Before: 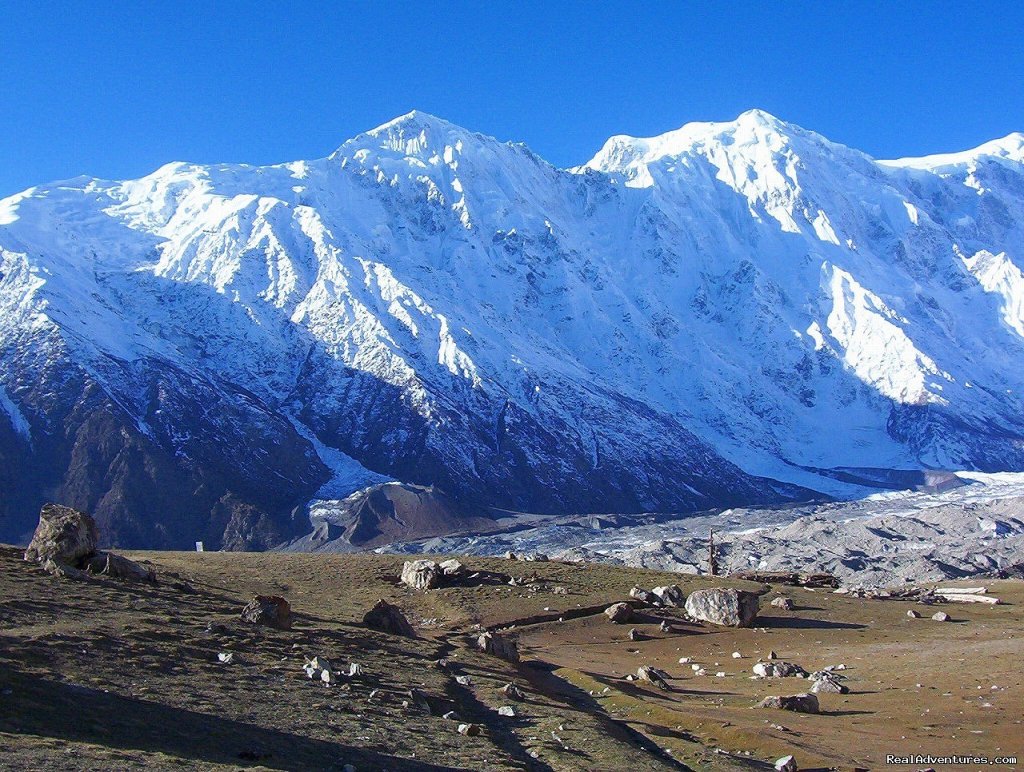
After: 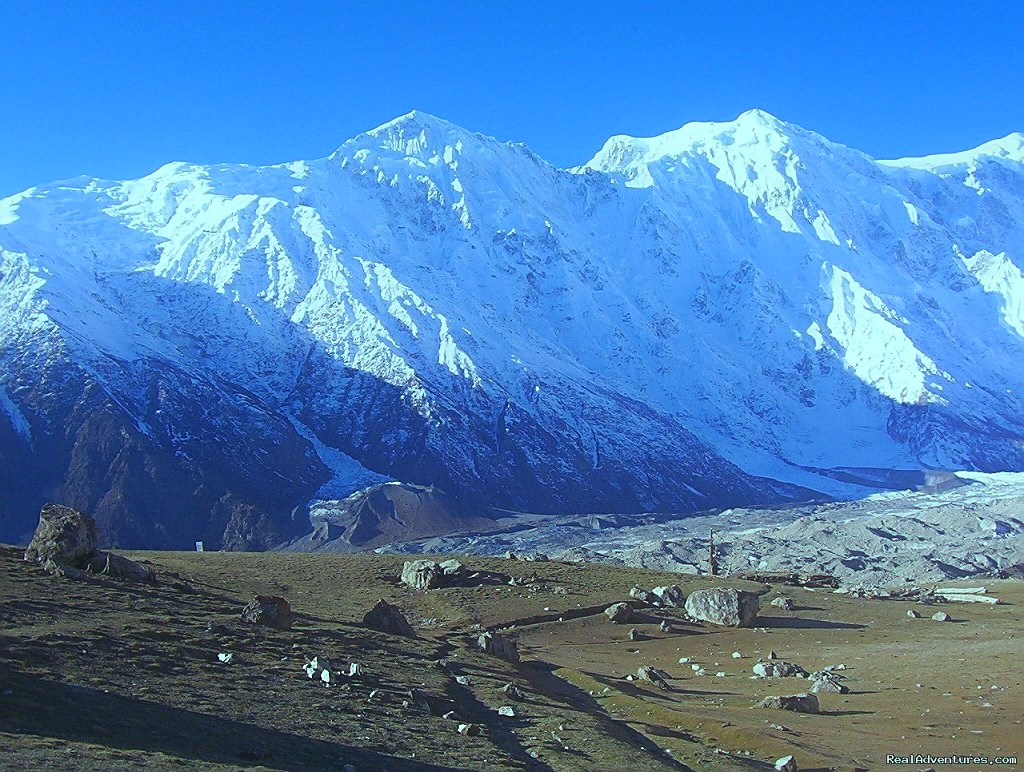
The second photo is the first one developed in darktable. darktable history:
contrast equalizer: octaves 7, y [[0.6 ×6], [0.55 ×6], [0 ×6], [0 ×6], [0 ×6]], mix -1
color balance: mode lift, gamma, gain (sRGB), lift [0.997, 0.979, 1.021, 1.011], gamma [1, 1.084, 0.916, 0.998], gain [1, 0.87, 1.13, 1.101], contrast 4.55%, contrast fulcrum 38.24%, output saturation 104.09%
sharpen: on, module defaults
